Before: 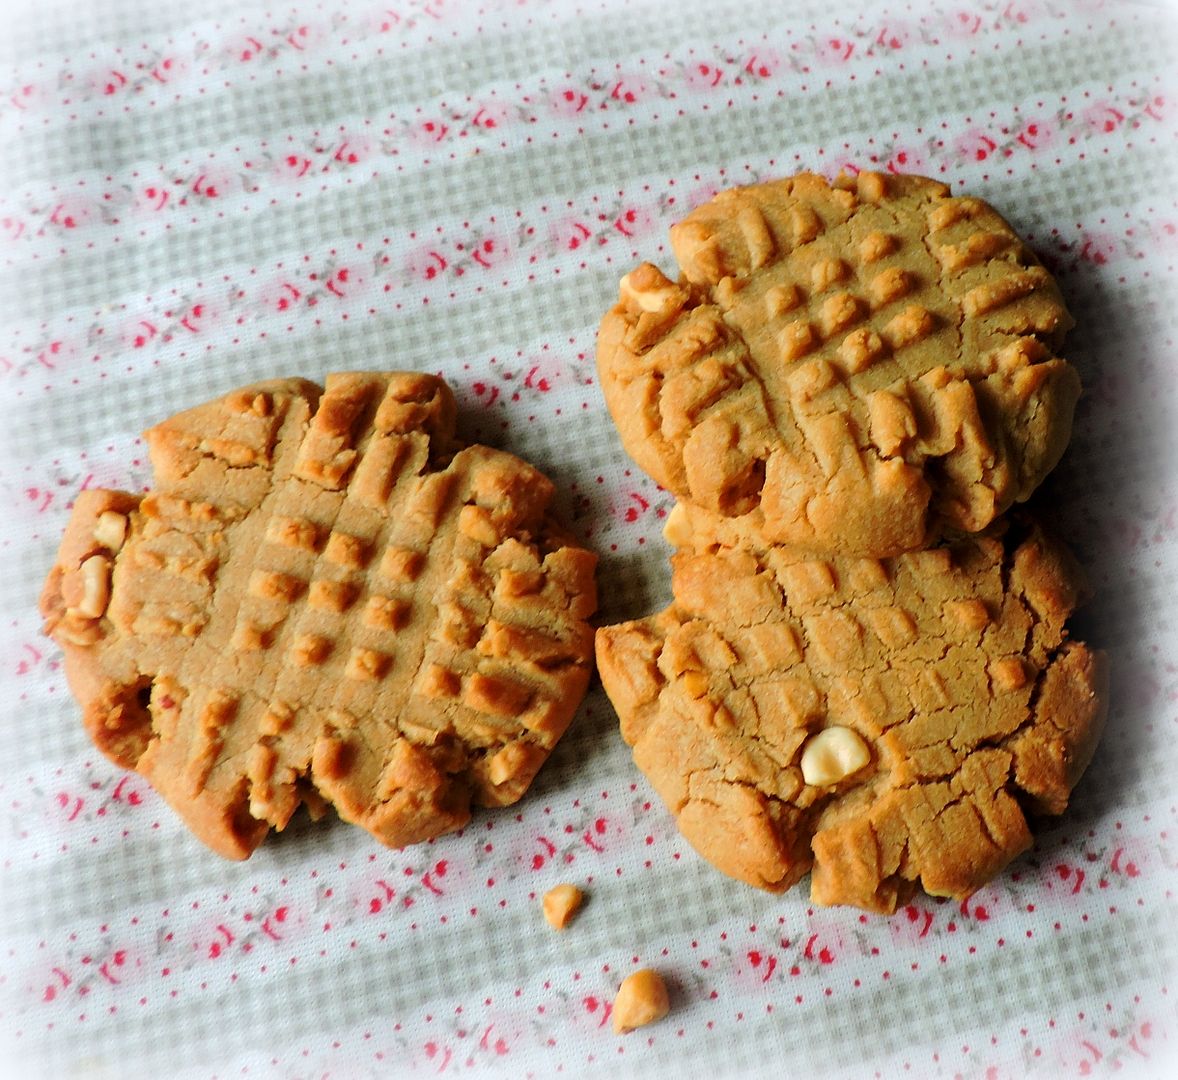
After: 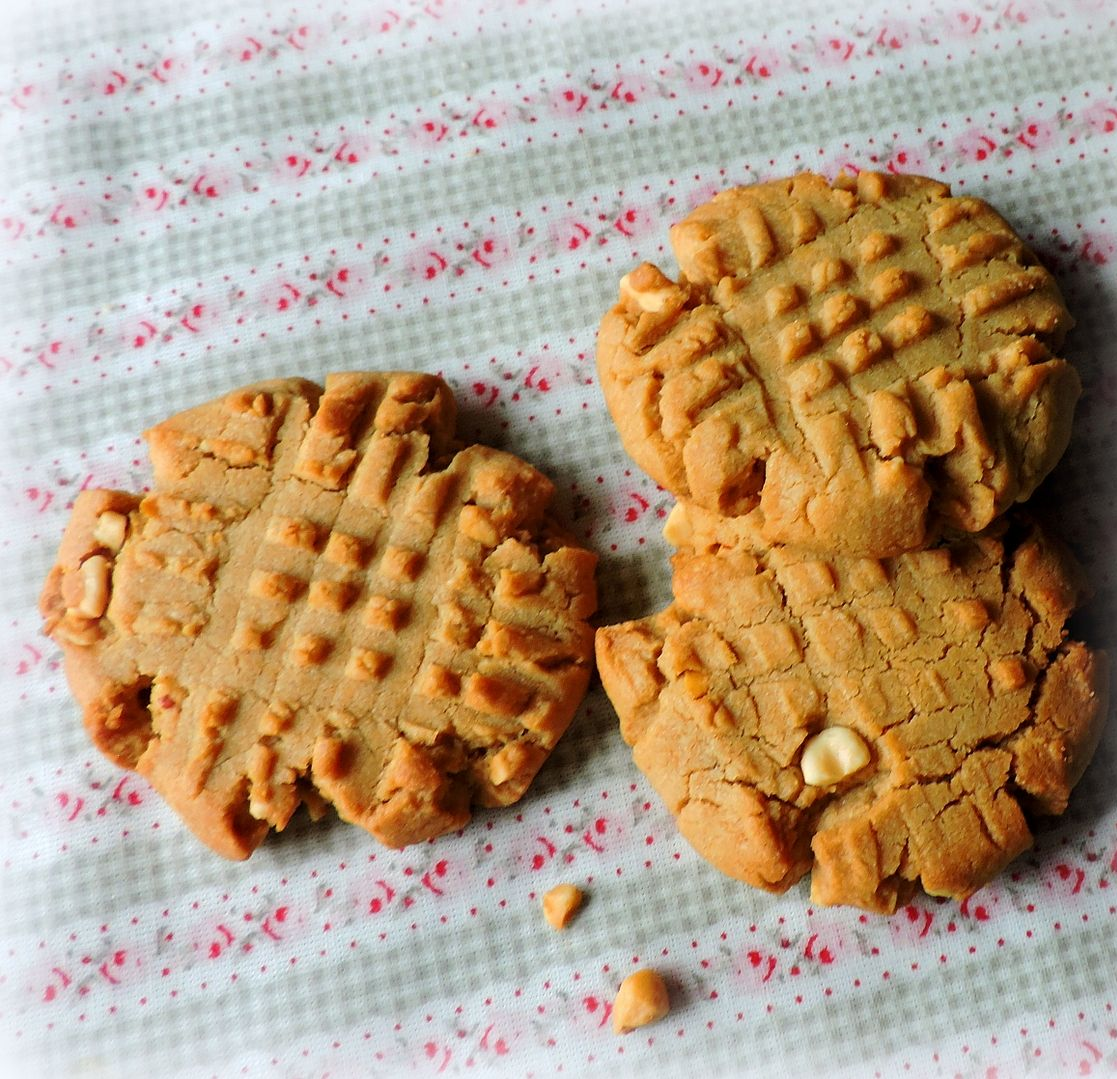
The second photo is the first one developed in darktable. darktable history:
crop and rotate: right 5.099%
exposure: compensate highlight preservation false
